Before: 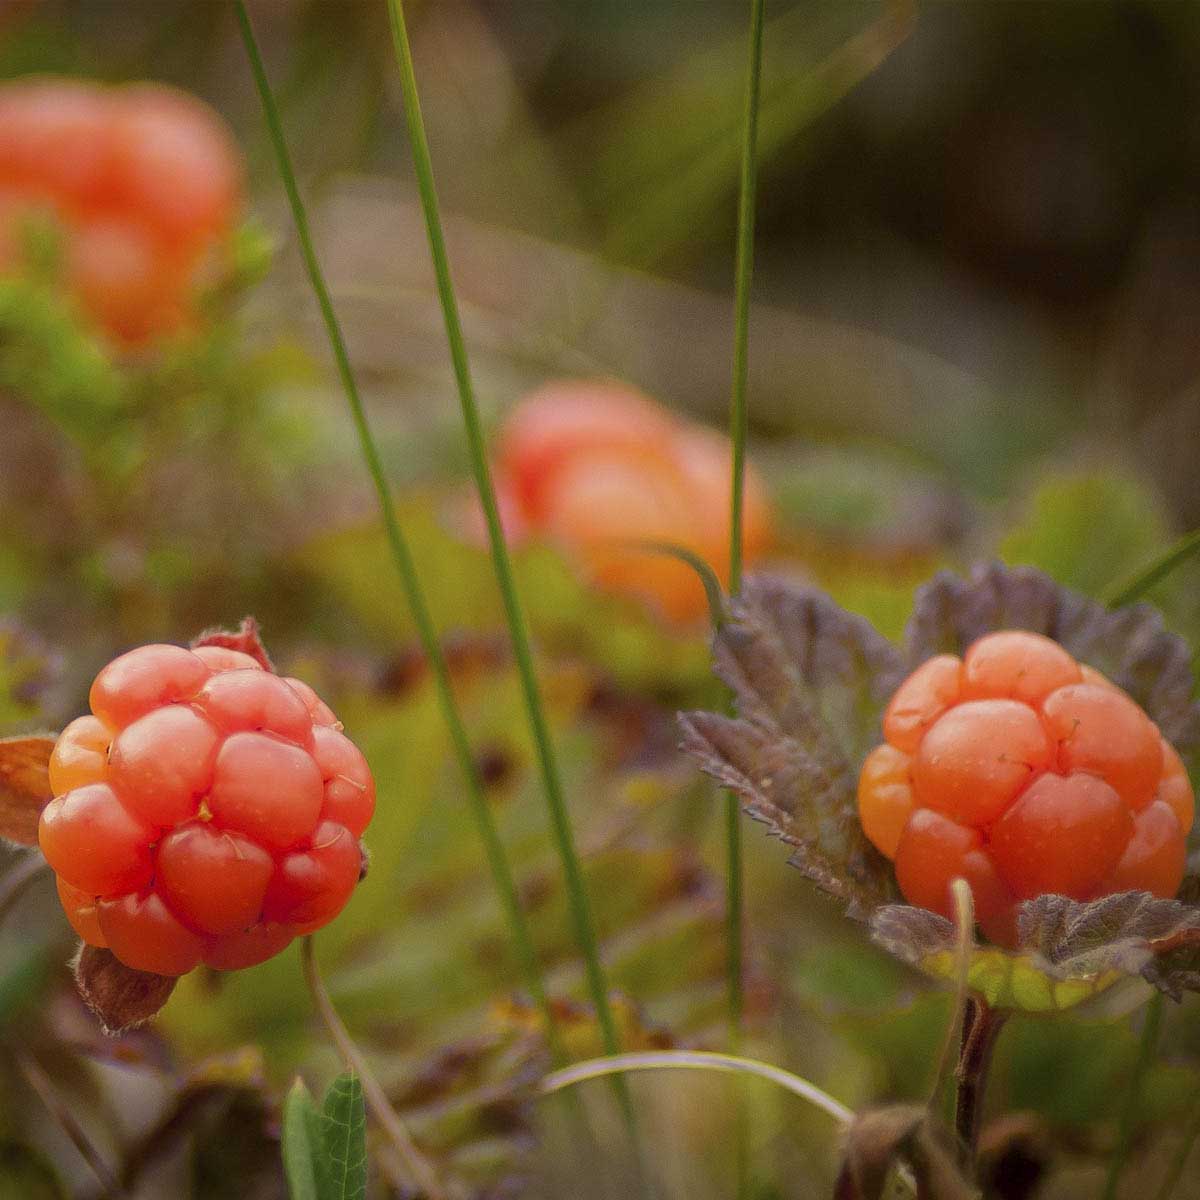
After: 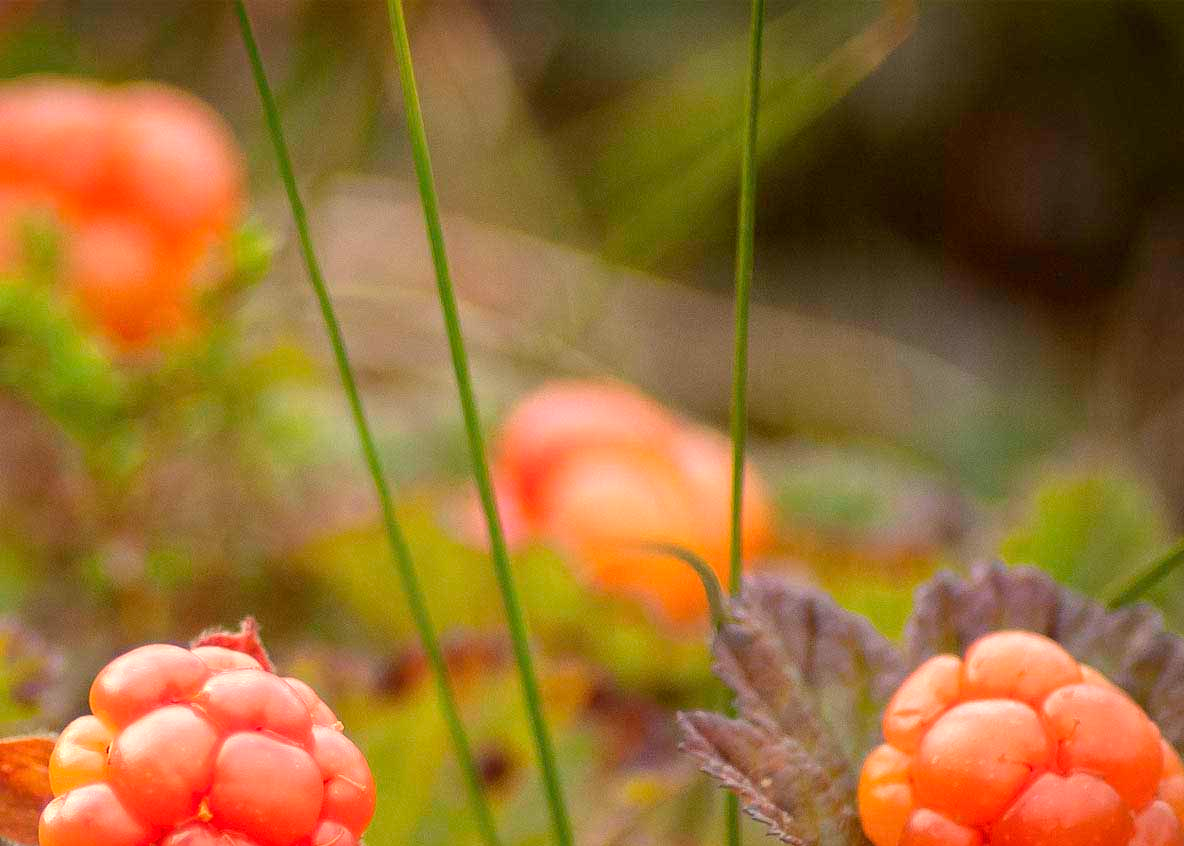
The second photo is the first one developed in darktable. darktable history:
crop: right 0.001%, bottom 29.056%
exposure: exposure 0.604 EV, compensate highlight preservation false
